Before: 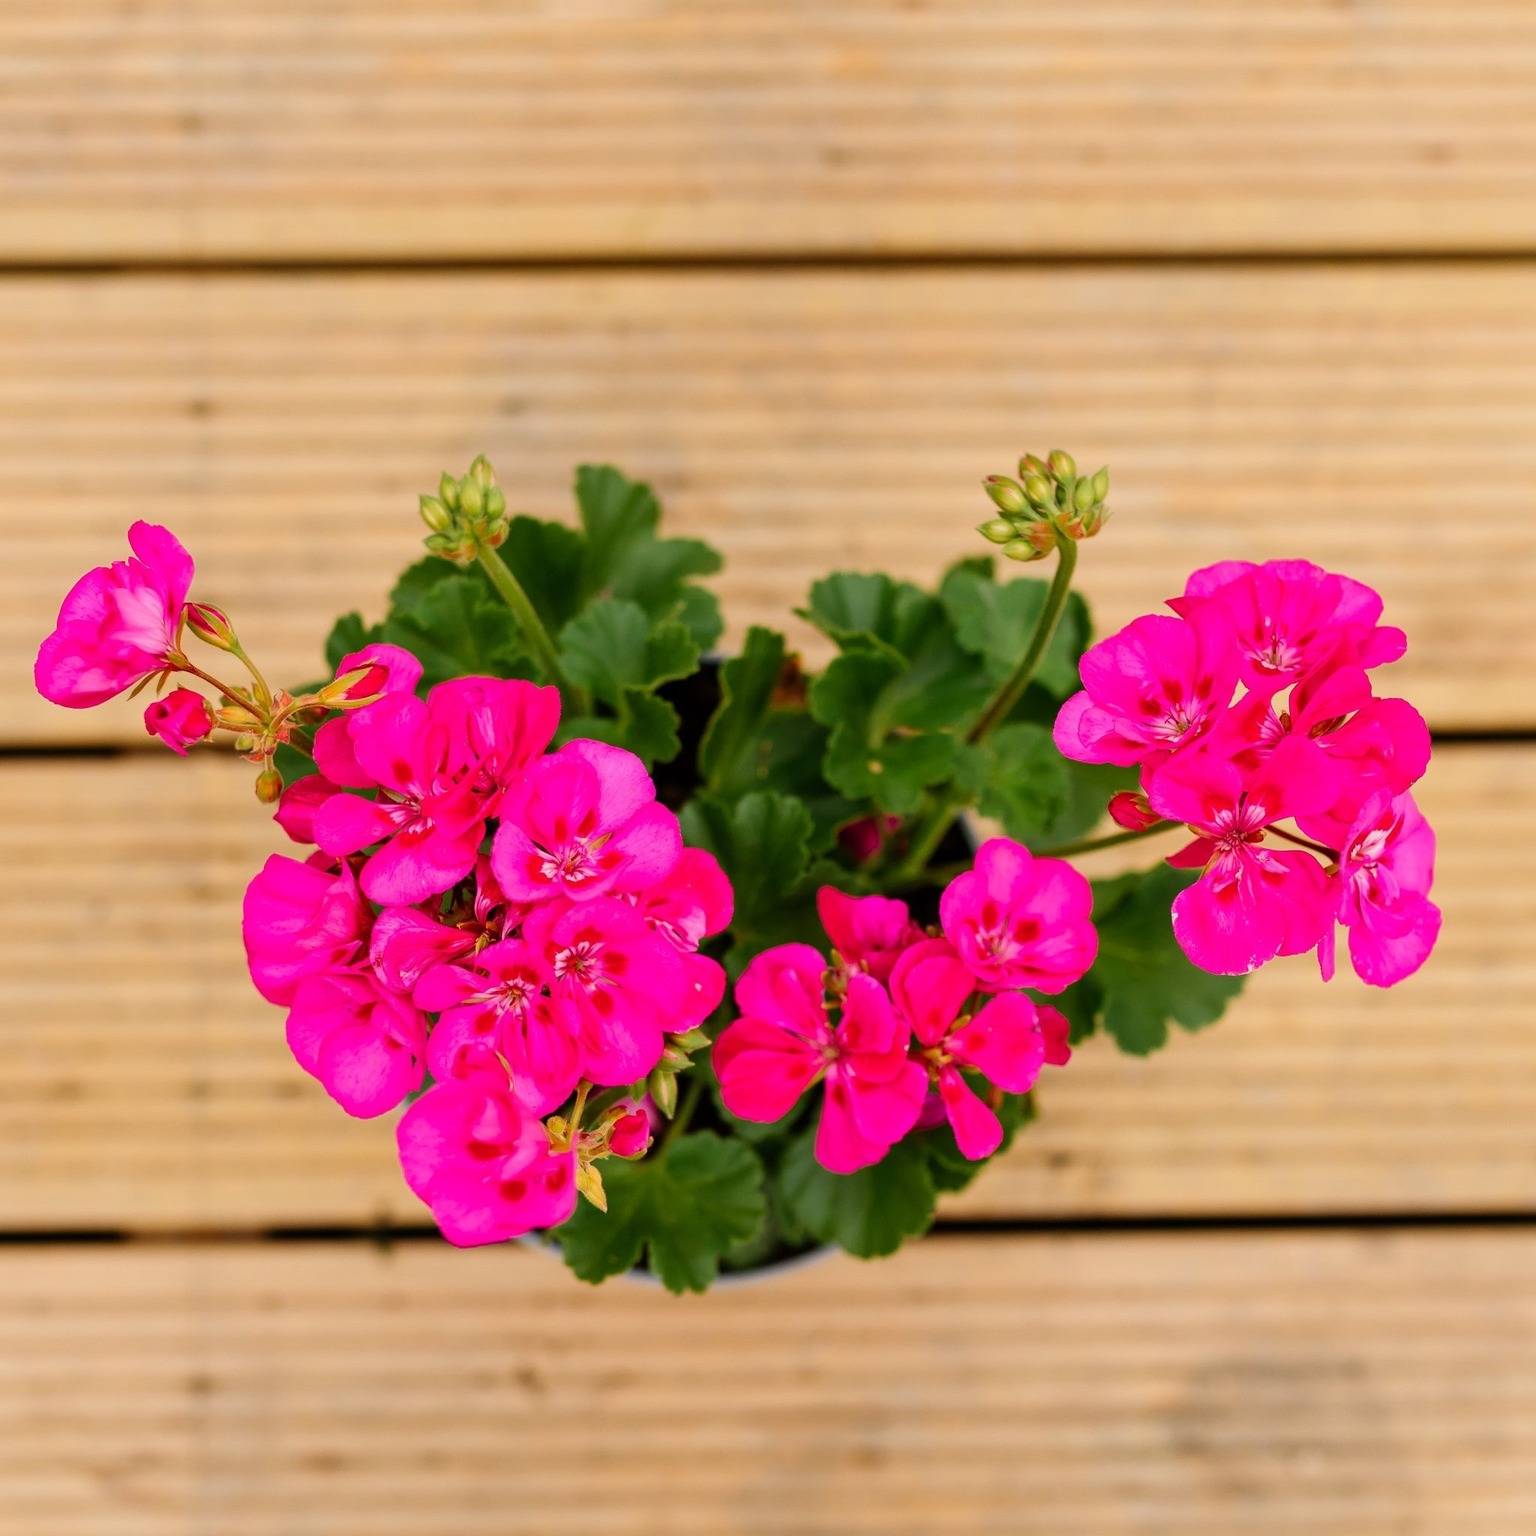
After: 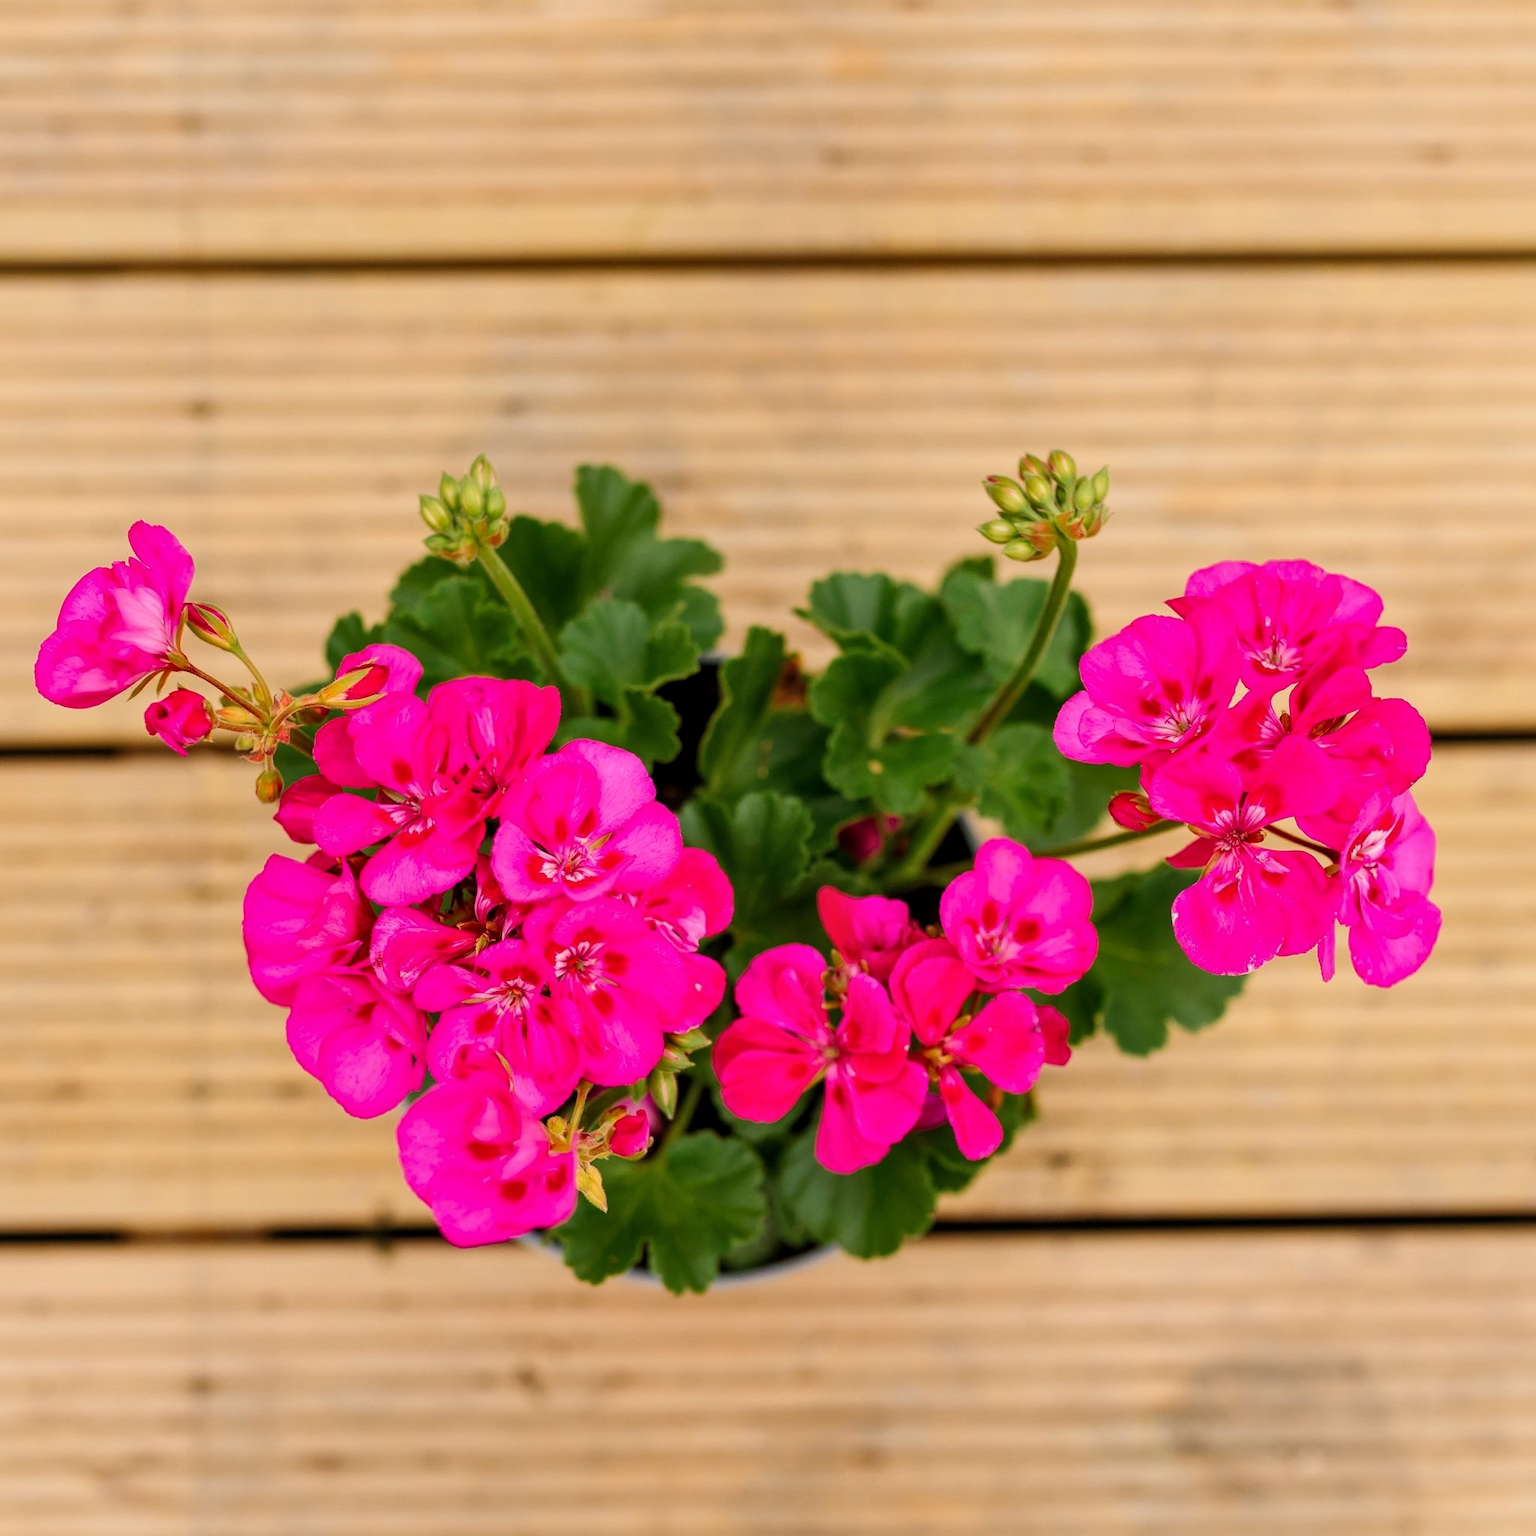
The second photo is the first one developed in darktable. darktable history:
shadows and highlights: shadows 43.06, highlights 6.94
local contrast: highlights 100%, shadows 100%, detail 120%, midtone range 0.2
